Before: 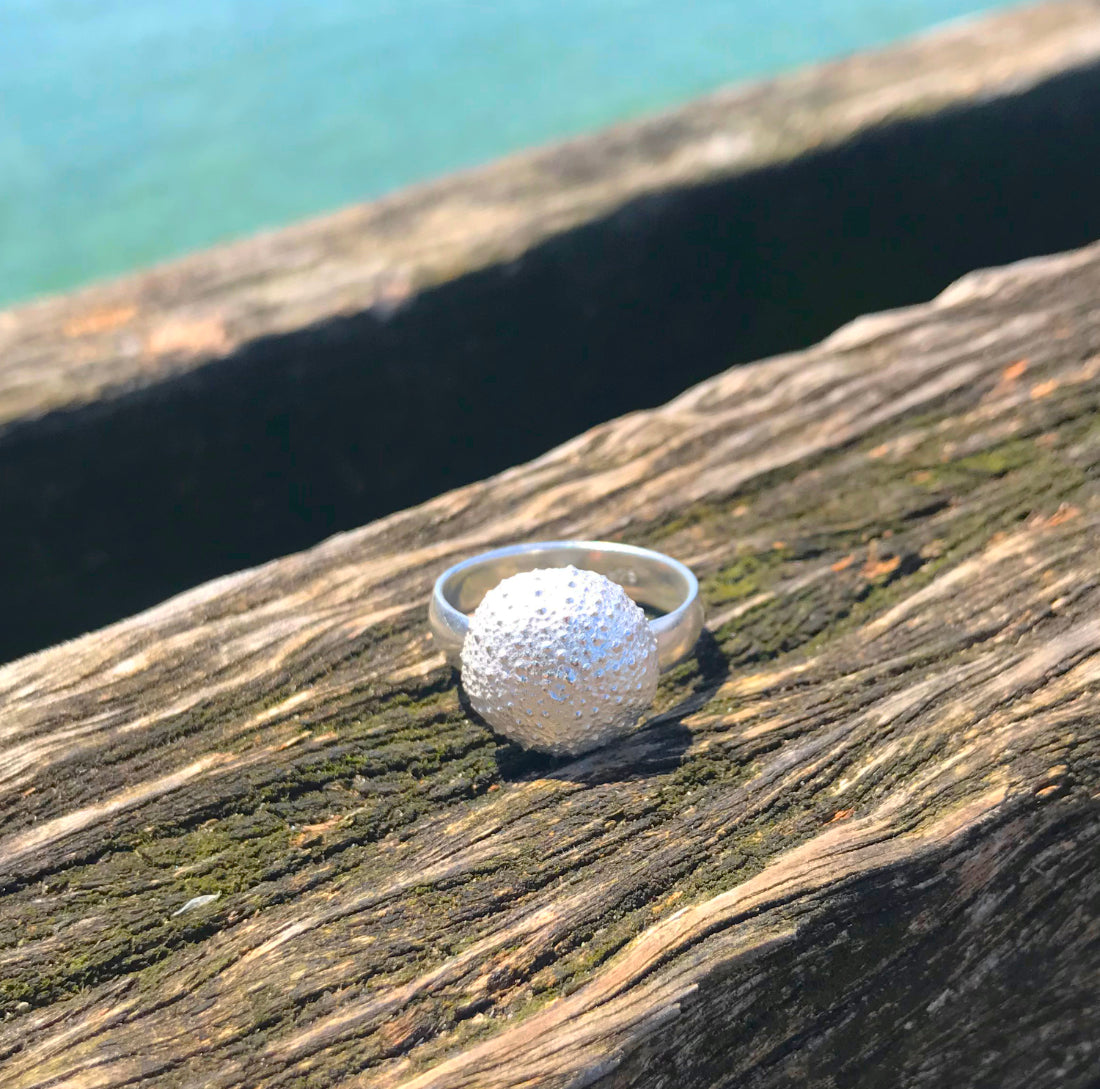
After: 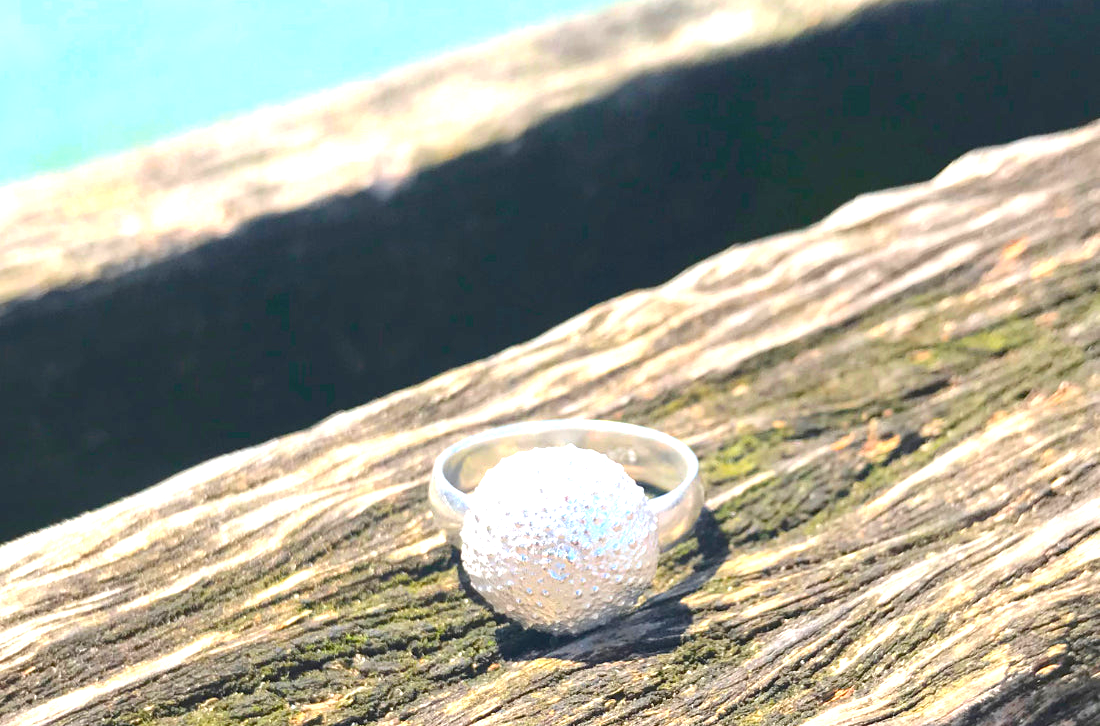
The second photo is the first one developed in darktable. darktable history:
crop: top 11.166%, bottom 22.168%
exposure: black level correction 0, exposure 1.1 EV, compensate exposure bias true, compensate highlight preservation false
